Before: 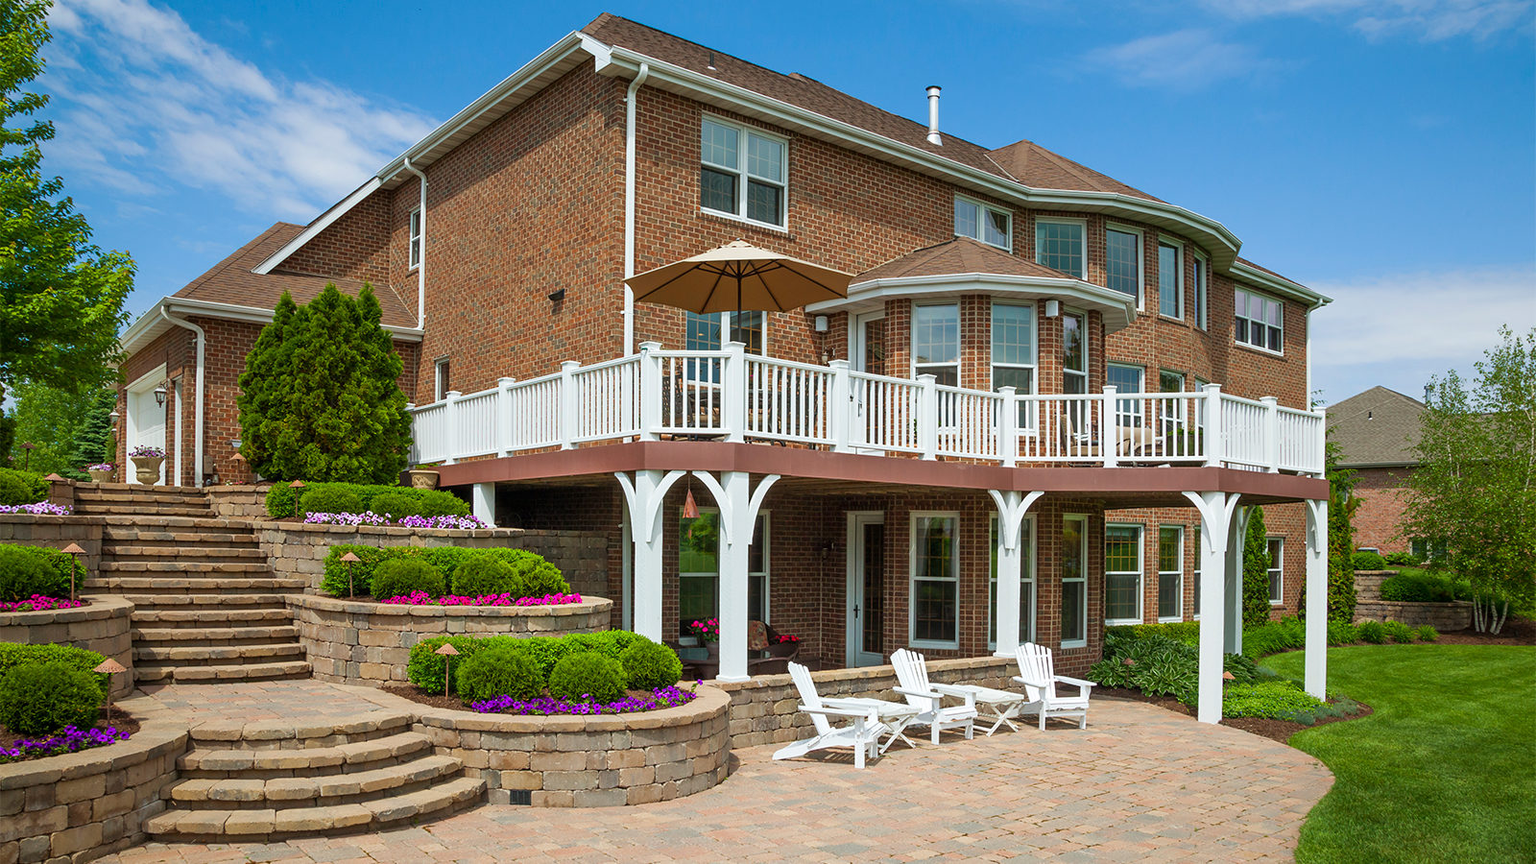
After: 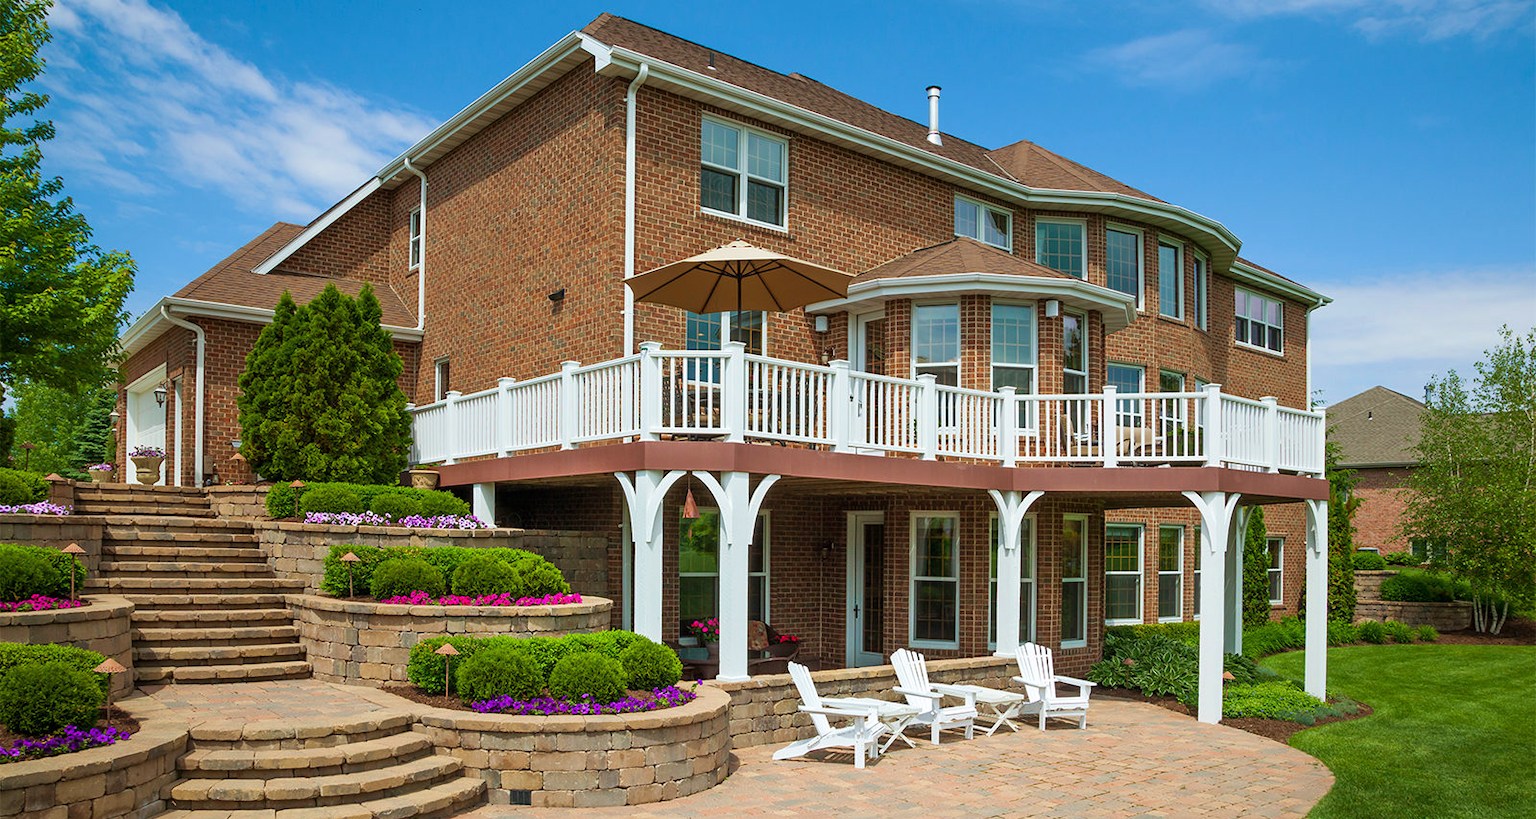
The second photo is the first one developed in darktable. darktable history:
velvia: on, module defaults
crop and rotate: top 0.013%, bottom 5.035%
